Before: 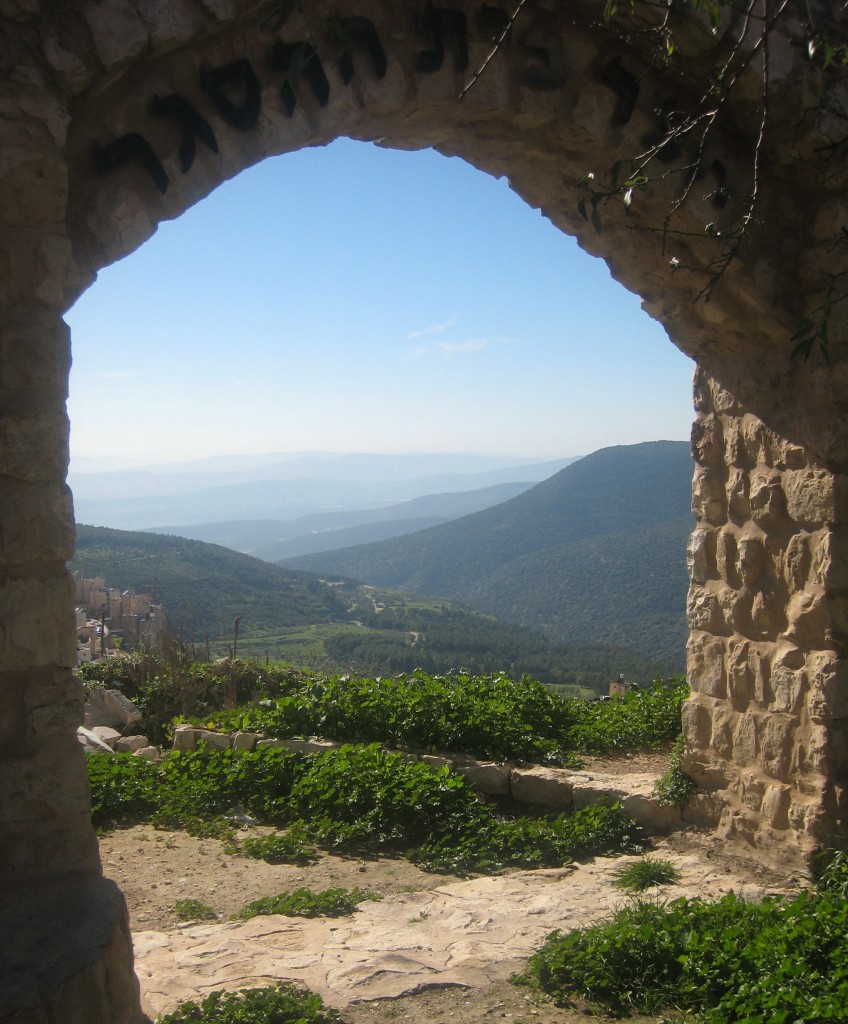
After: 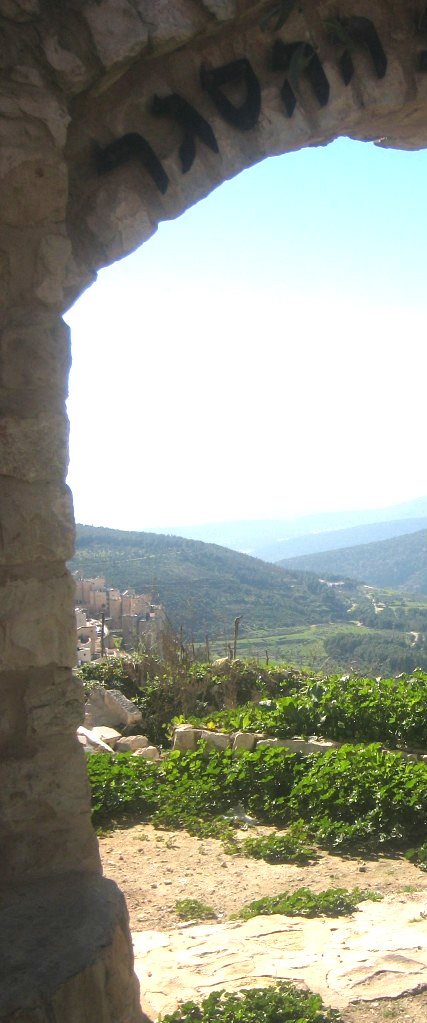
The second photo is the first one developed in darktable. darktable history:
crop and rotate: left 0.036%, top 0%, right 49.493%
exposure: black level correction 0, exposure 1.199 EV, compensate exposure bias true, compensate highlight preservation false
